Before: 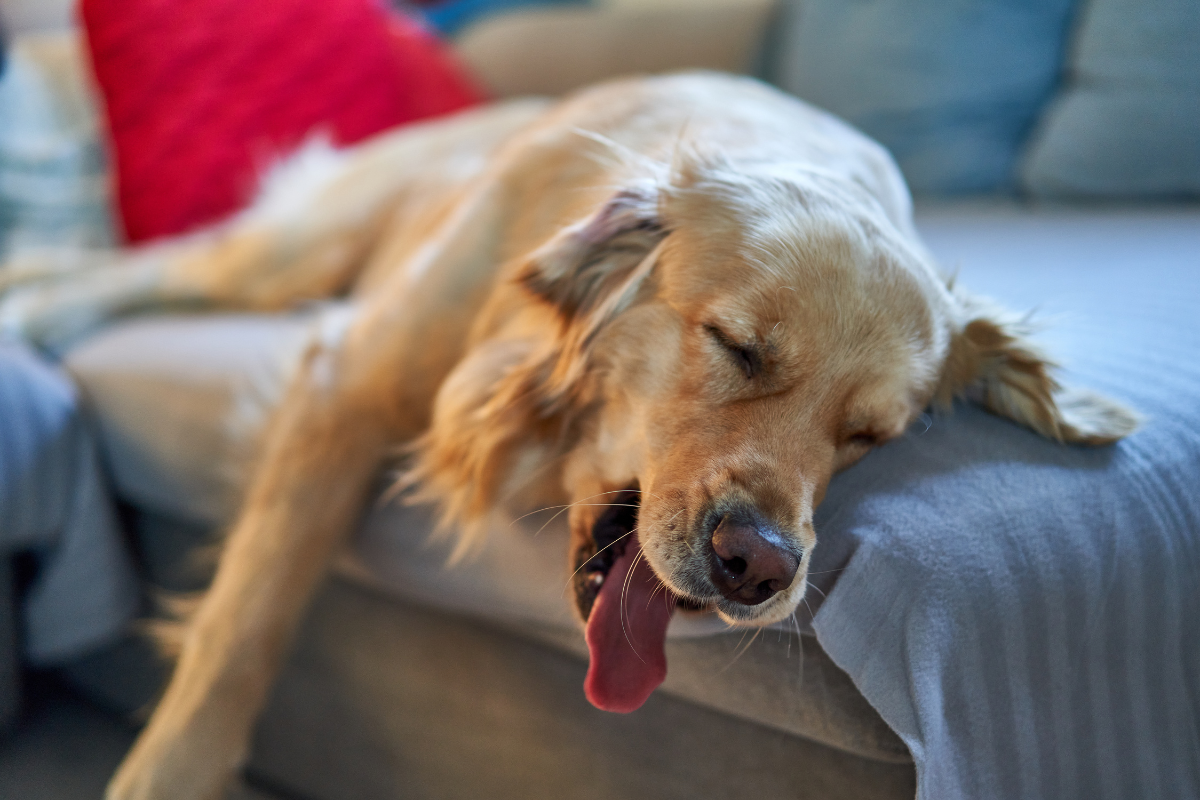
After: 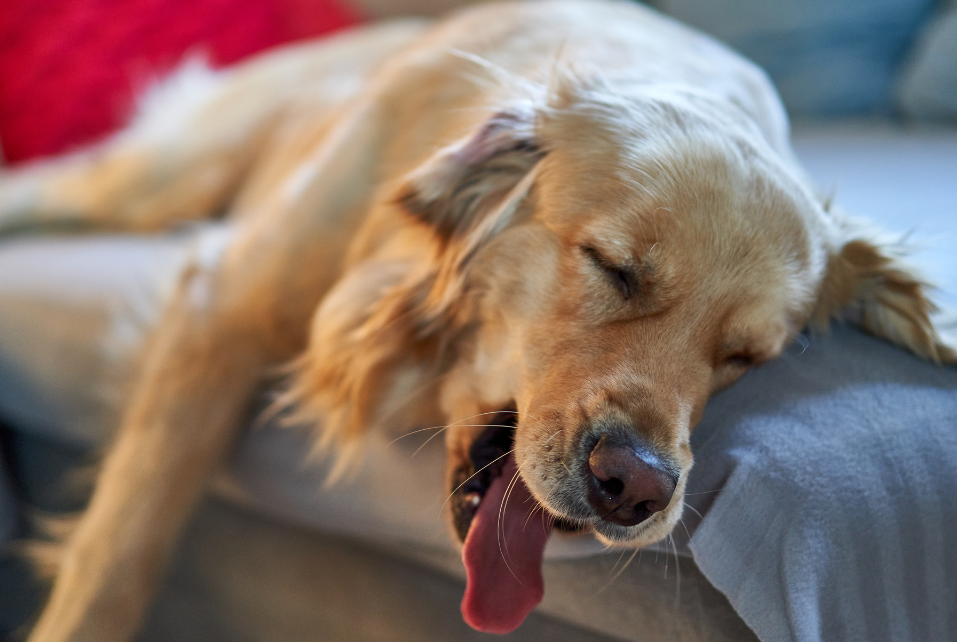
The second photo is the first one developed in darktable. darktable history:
crop and rotate: left 10.295%, top 9.901%, right 9.924%, bottom 9.844%
